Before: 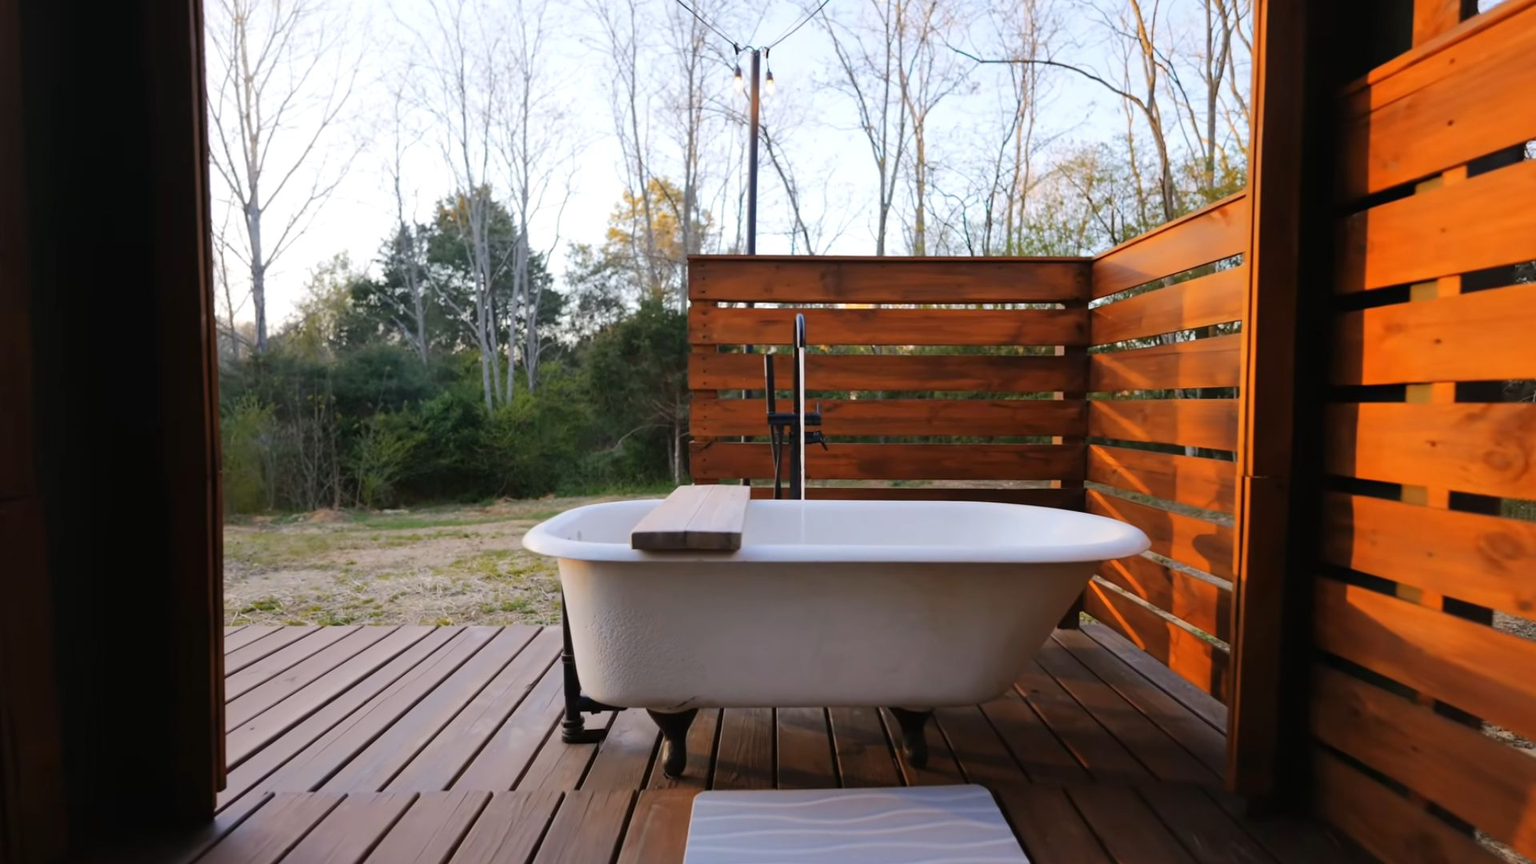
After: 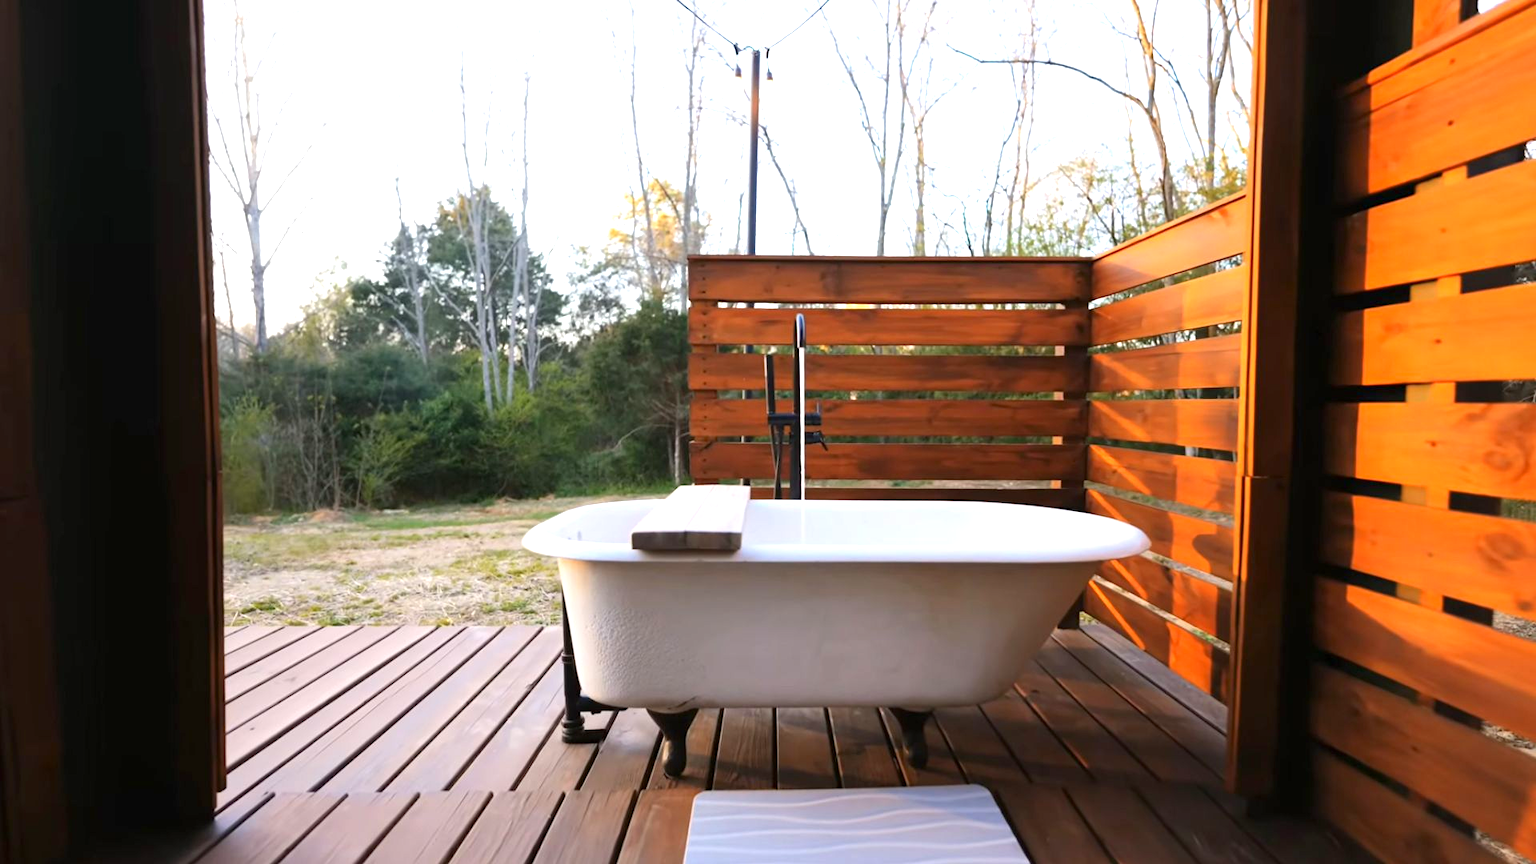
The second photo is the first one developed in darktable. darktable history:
exposure: black level correction 0.001, exposure 0.959 EV, compensate highlight preservation false
